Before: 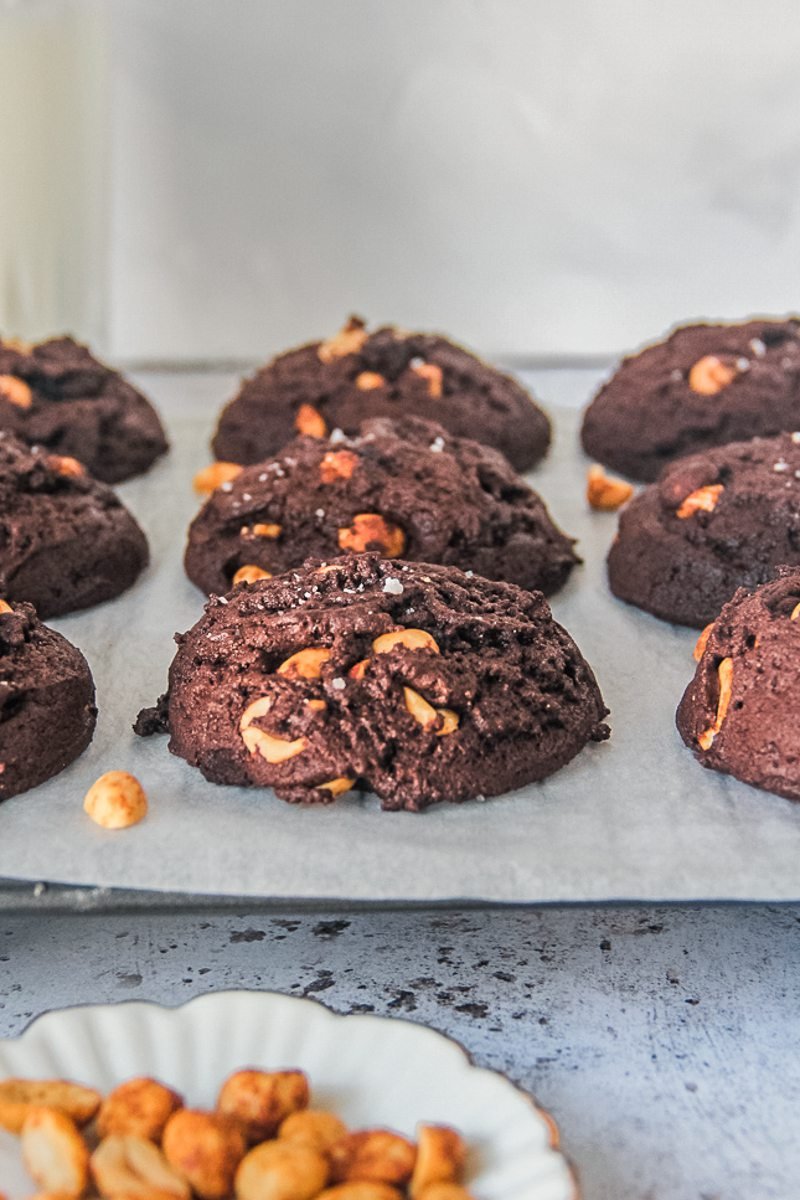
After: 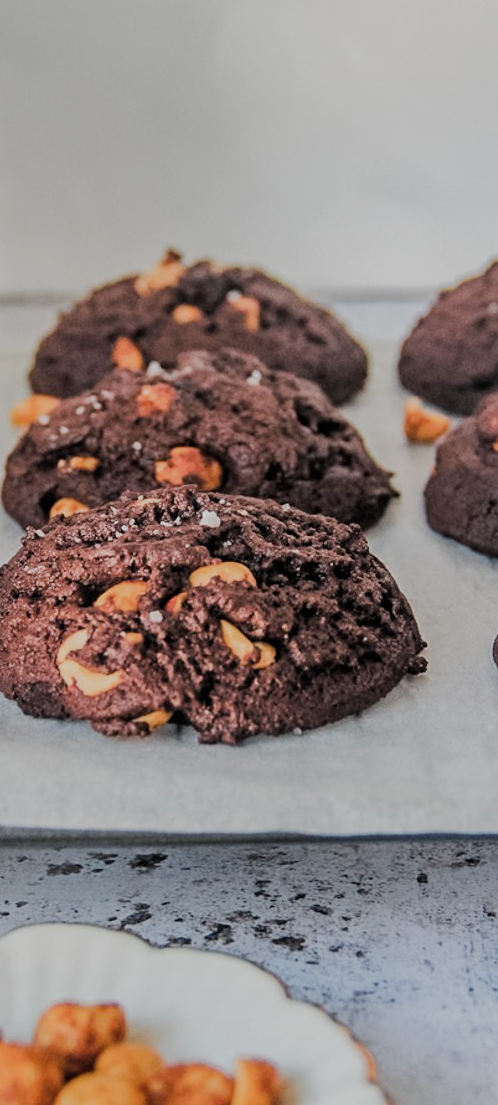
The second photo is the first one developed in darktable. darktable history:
filmic rgb: black relative exposure -6.98 EV, white relative exposure 5.63 EV, hardness 2.86
crop and rotate: left 22.918%, top 5.629%, right 14.711%, bottom 2.247%
